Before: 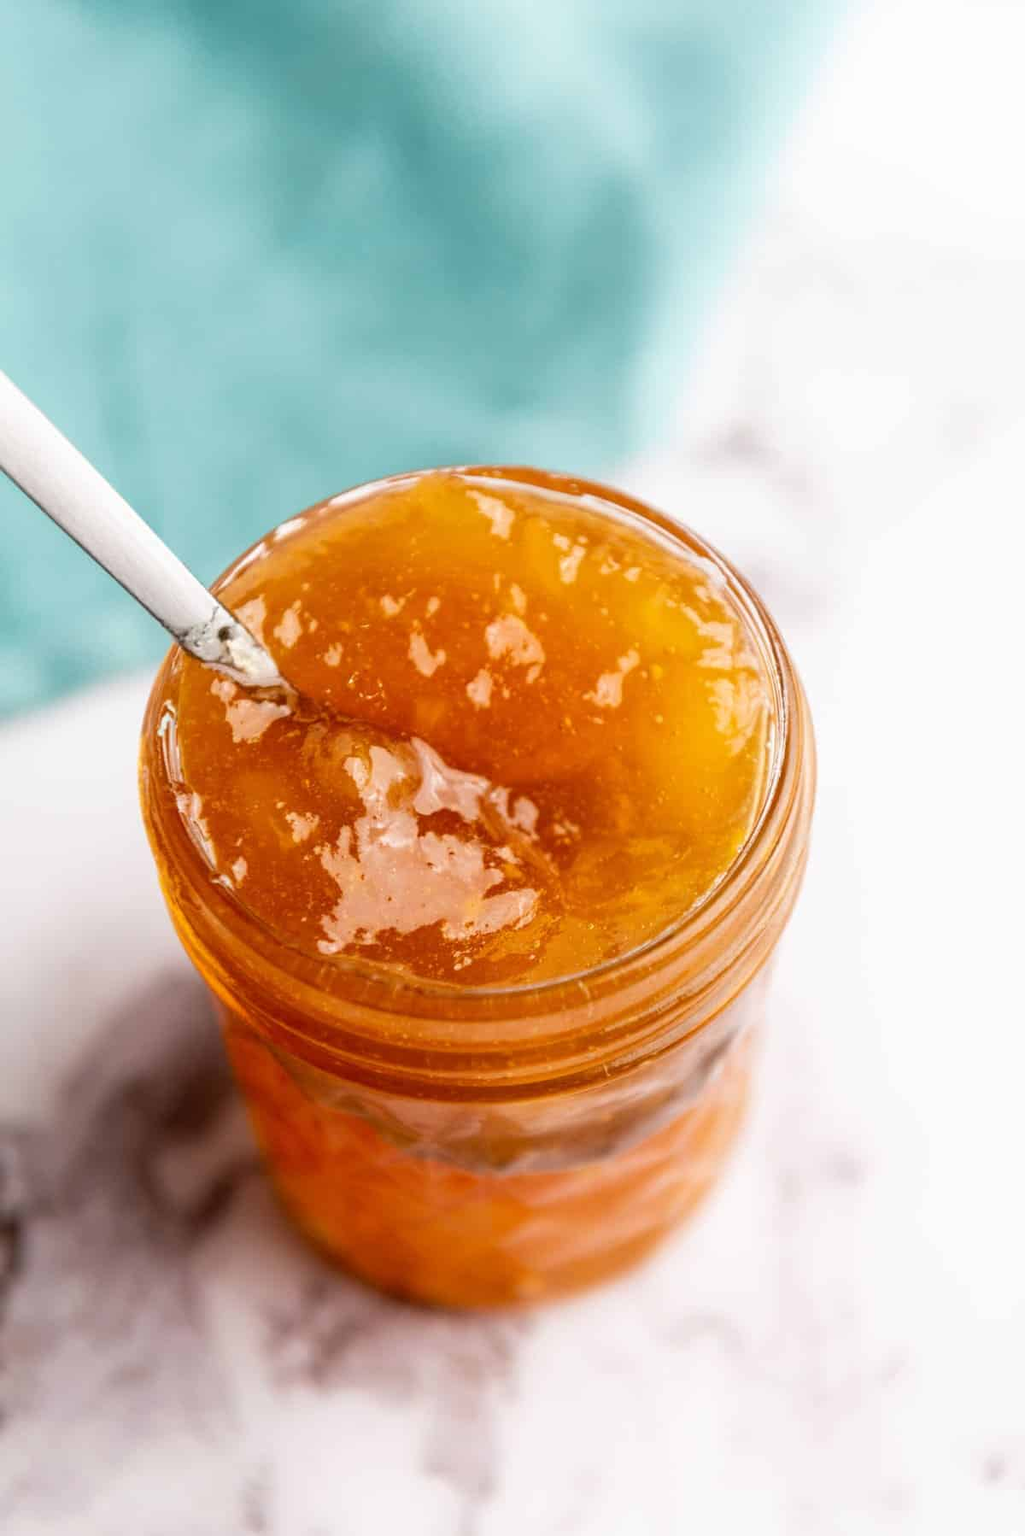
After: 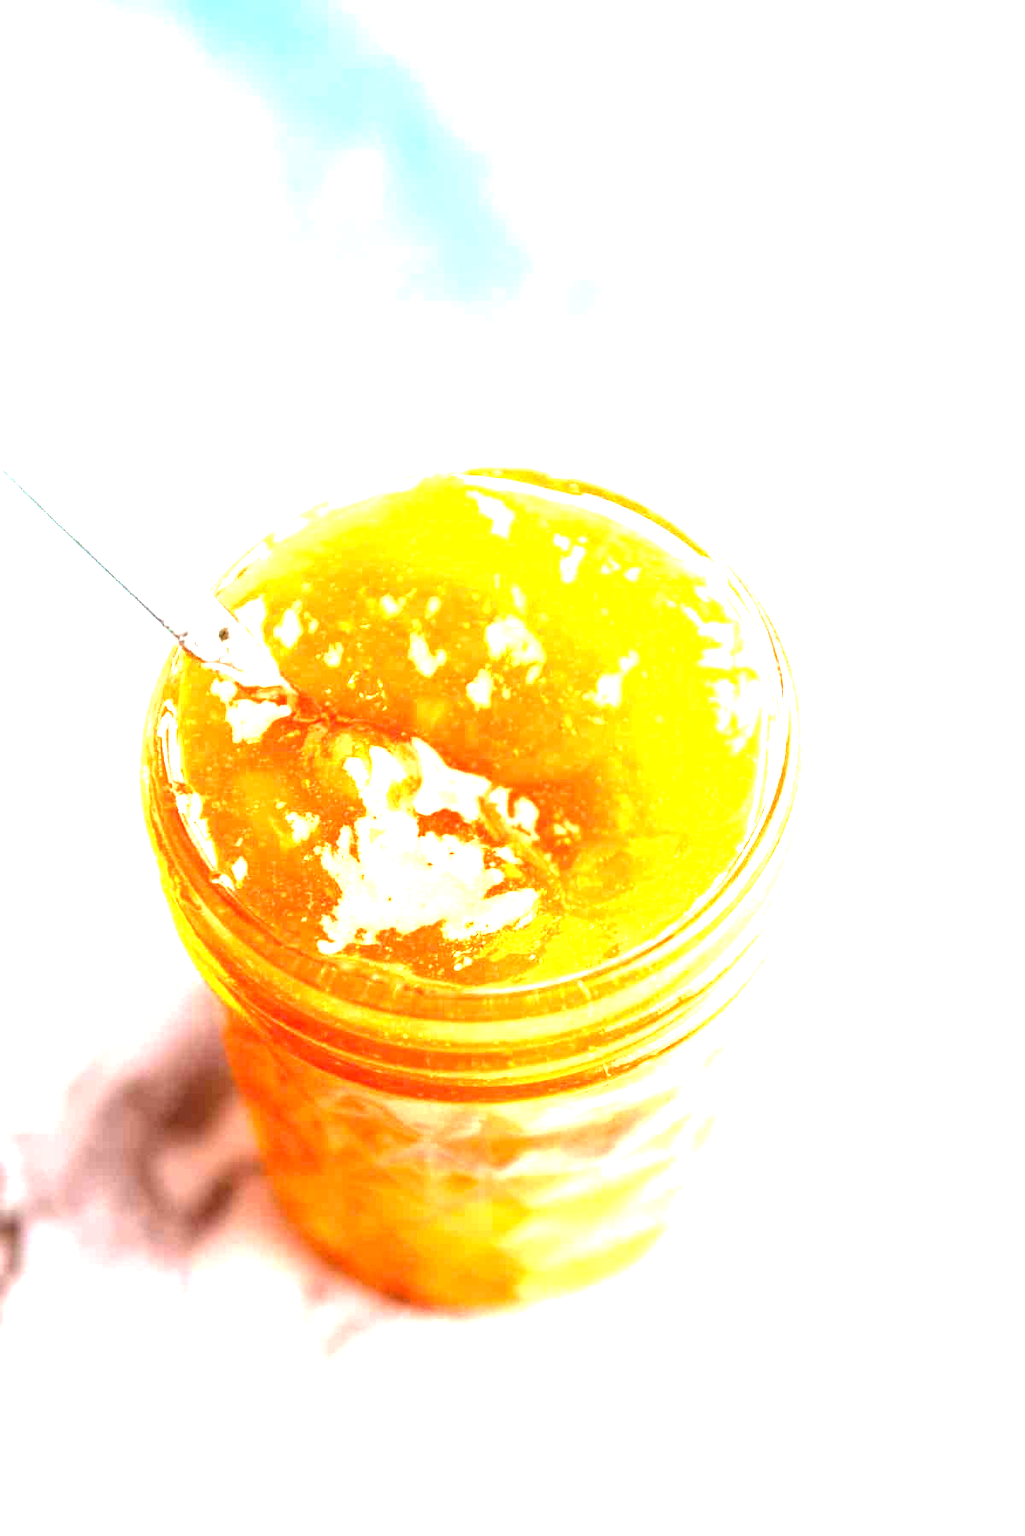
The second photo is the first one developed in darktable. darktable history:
exposure: black level correction 0.001, exposure 2.513 EV, compensate highlight preservation false
